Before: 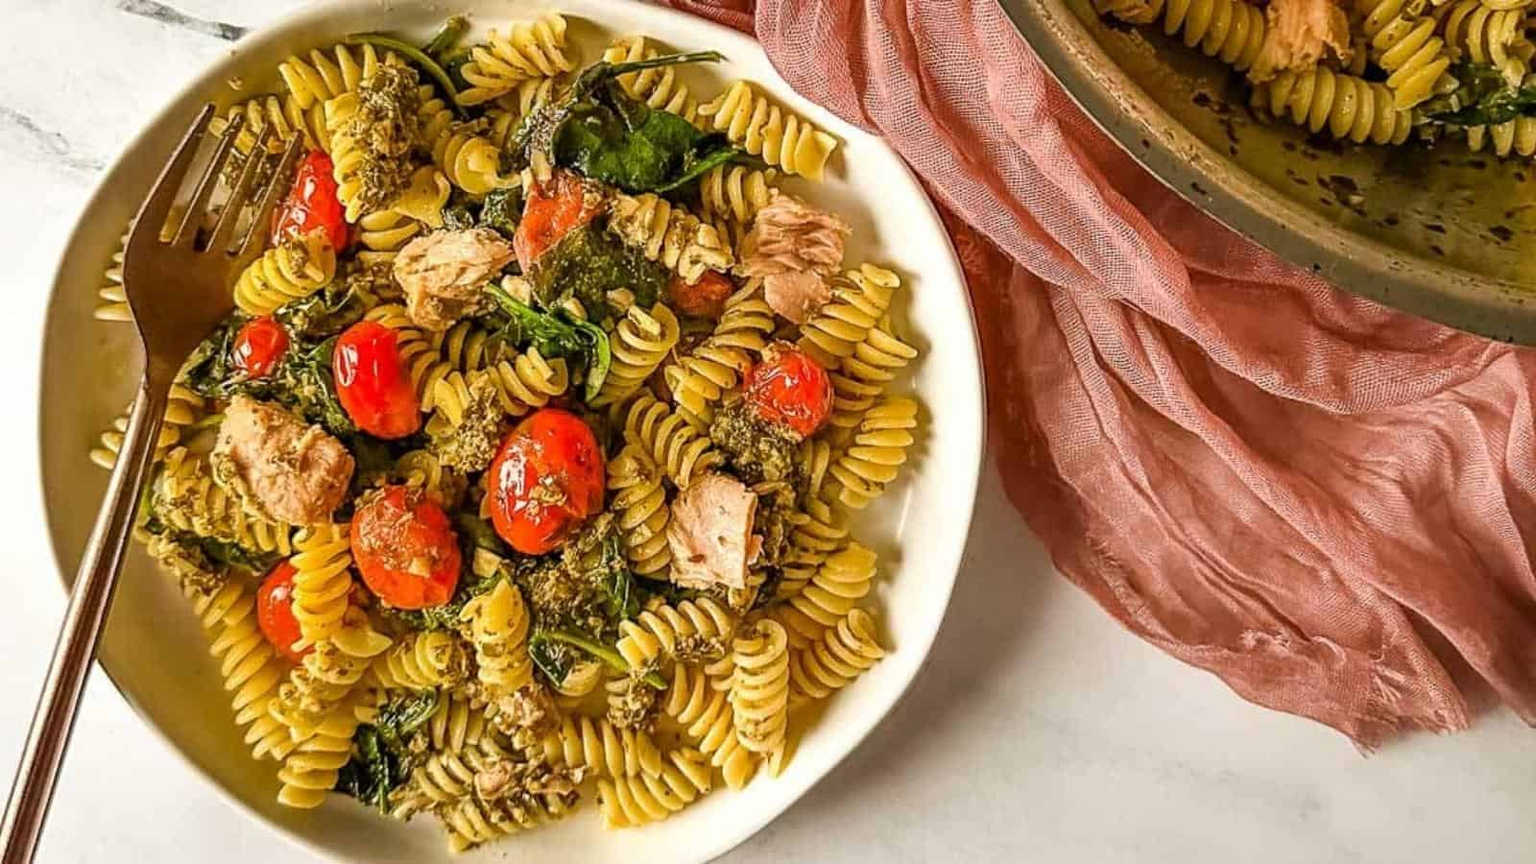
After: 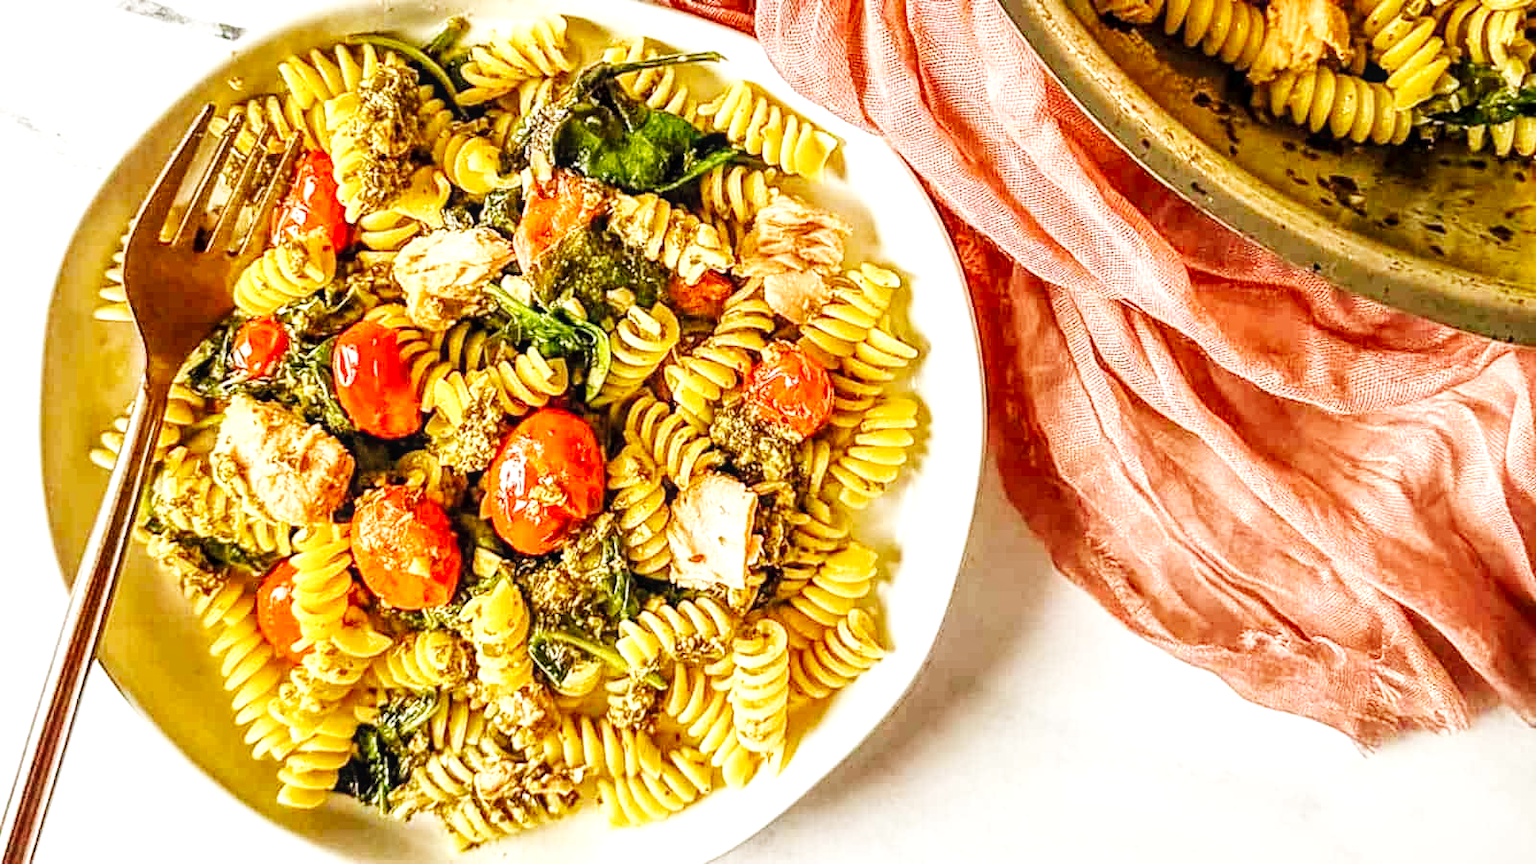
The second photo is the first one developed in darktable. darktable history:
base curve: curves: ch0 [(0, 0.003) (0.001, 0.002) (0.006, 0.004) (0.02, 0.022) (0.048, 0.086) (0.094, 0.234) (0.162, 0.431) (0.258, 0.629) (0.385, 0.8) (0.548, 0.918) (0.751, 0.988) (1, 1)], preserve colors none
local contrast: highlights 94%, shadows 86%, detail 160%, midtone range 0.2
